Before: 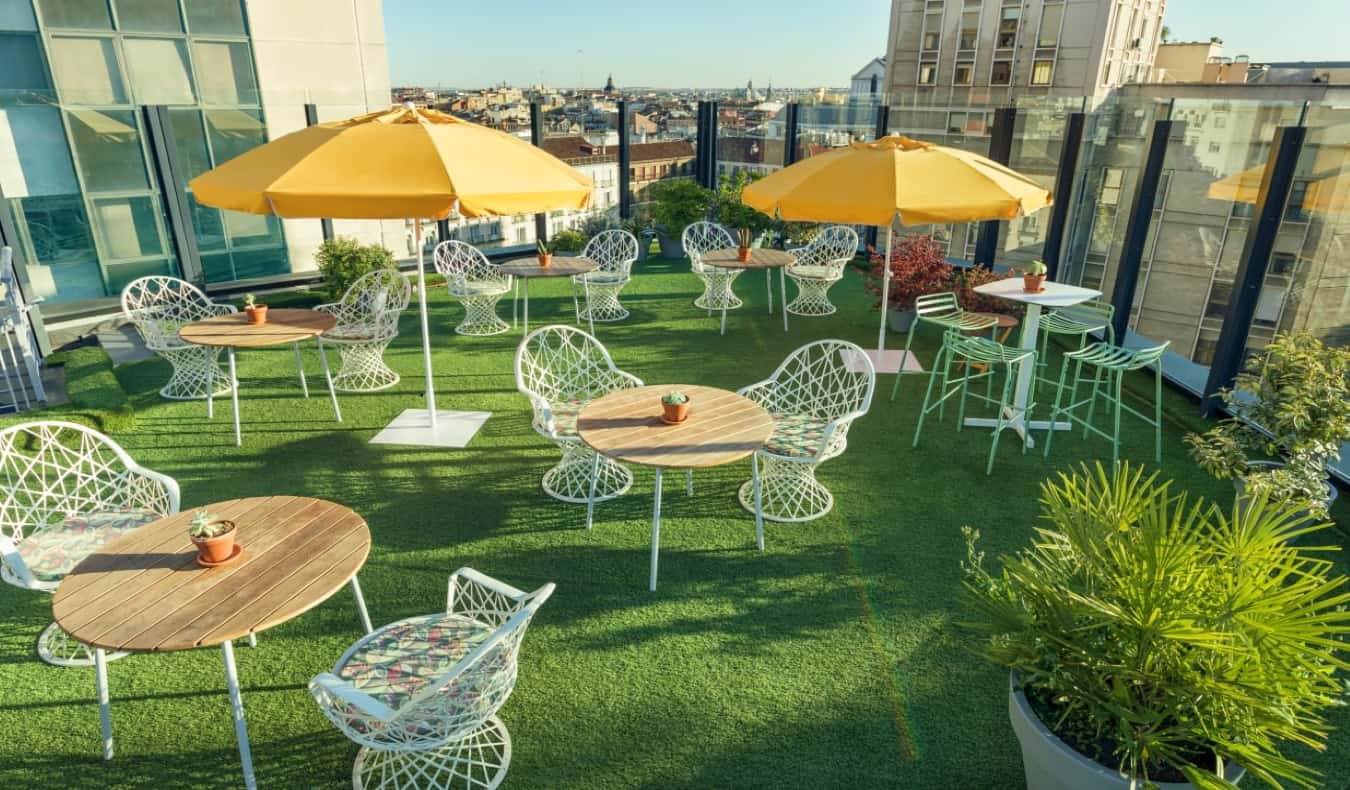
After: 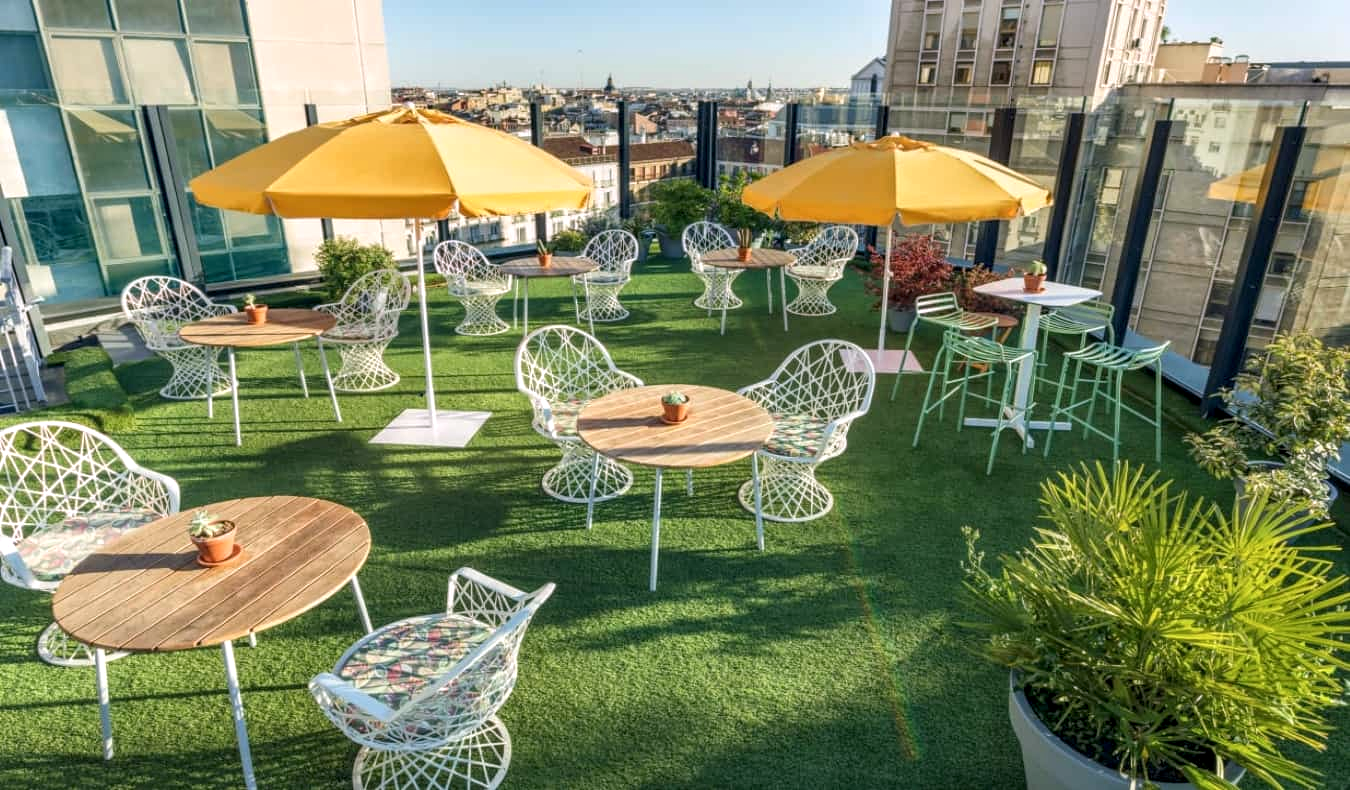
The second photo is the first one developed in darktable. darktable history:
local contrast: detail 130%
white balance: red 1.05, blue 1.072
